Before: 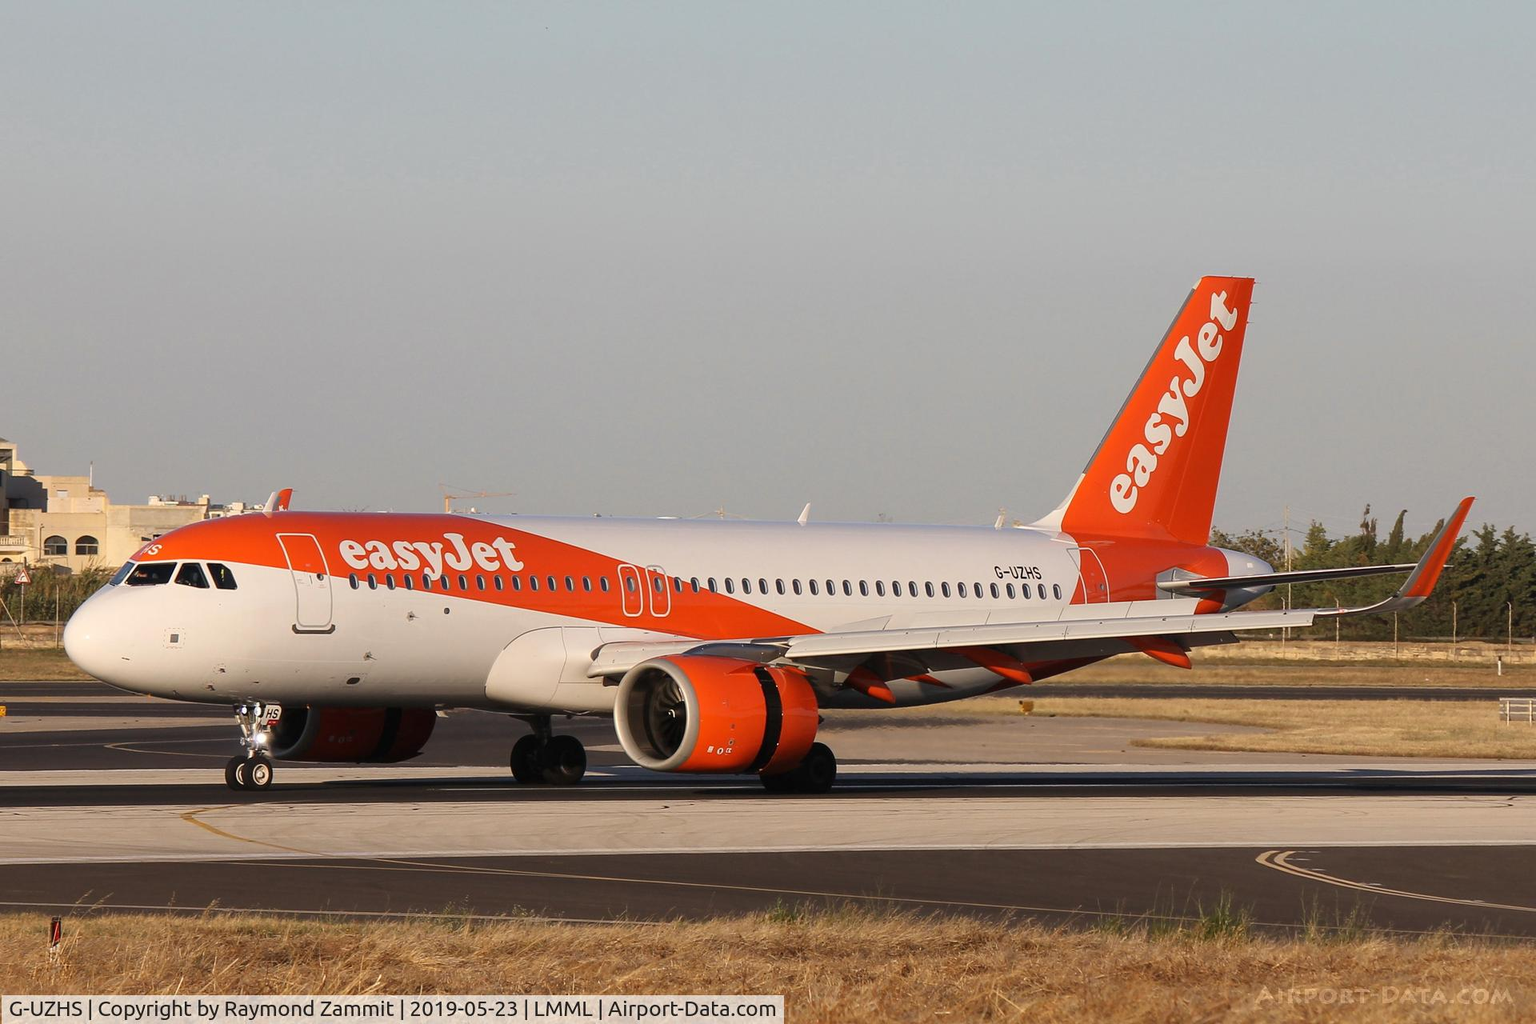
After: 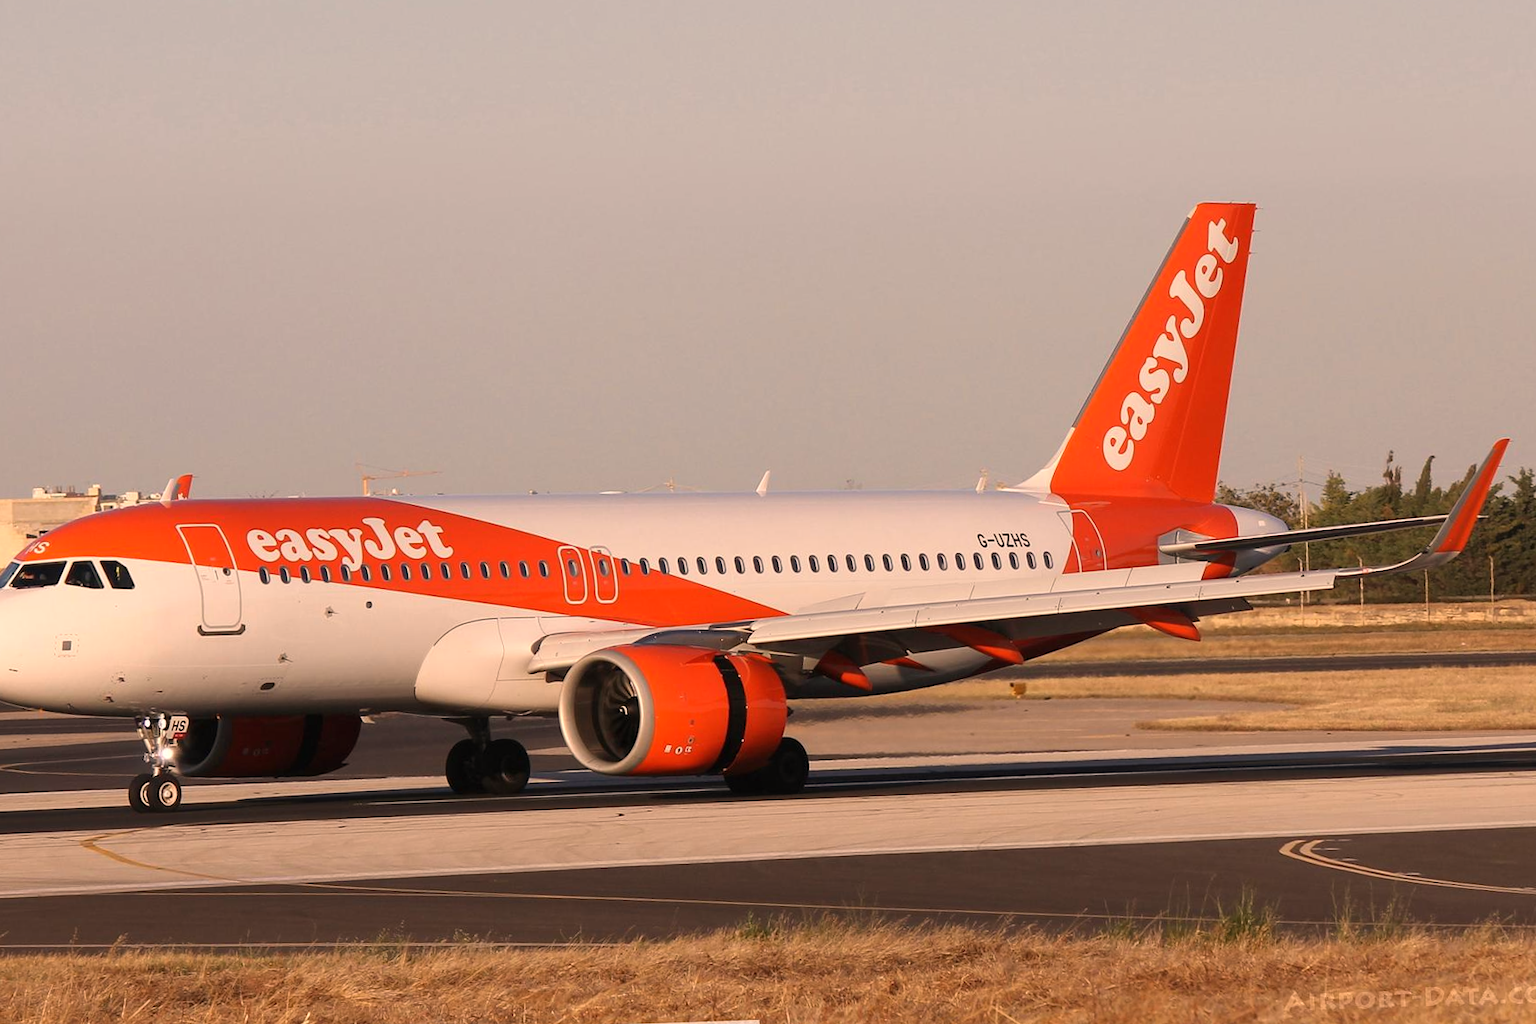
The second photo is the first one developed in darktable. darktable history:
crop and rotate: angle 1.96°, left 5.673%, top 5.673%
white balance: red 1.127, blue 0.943
